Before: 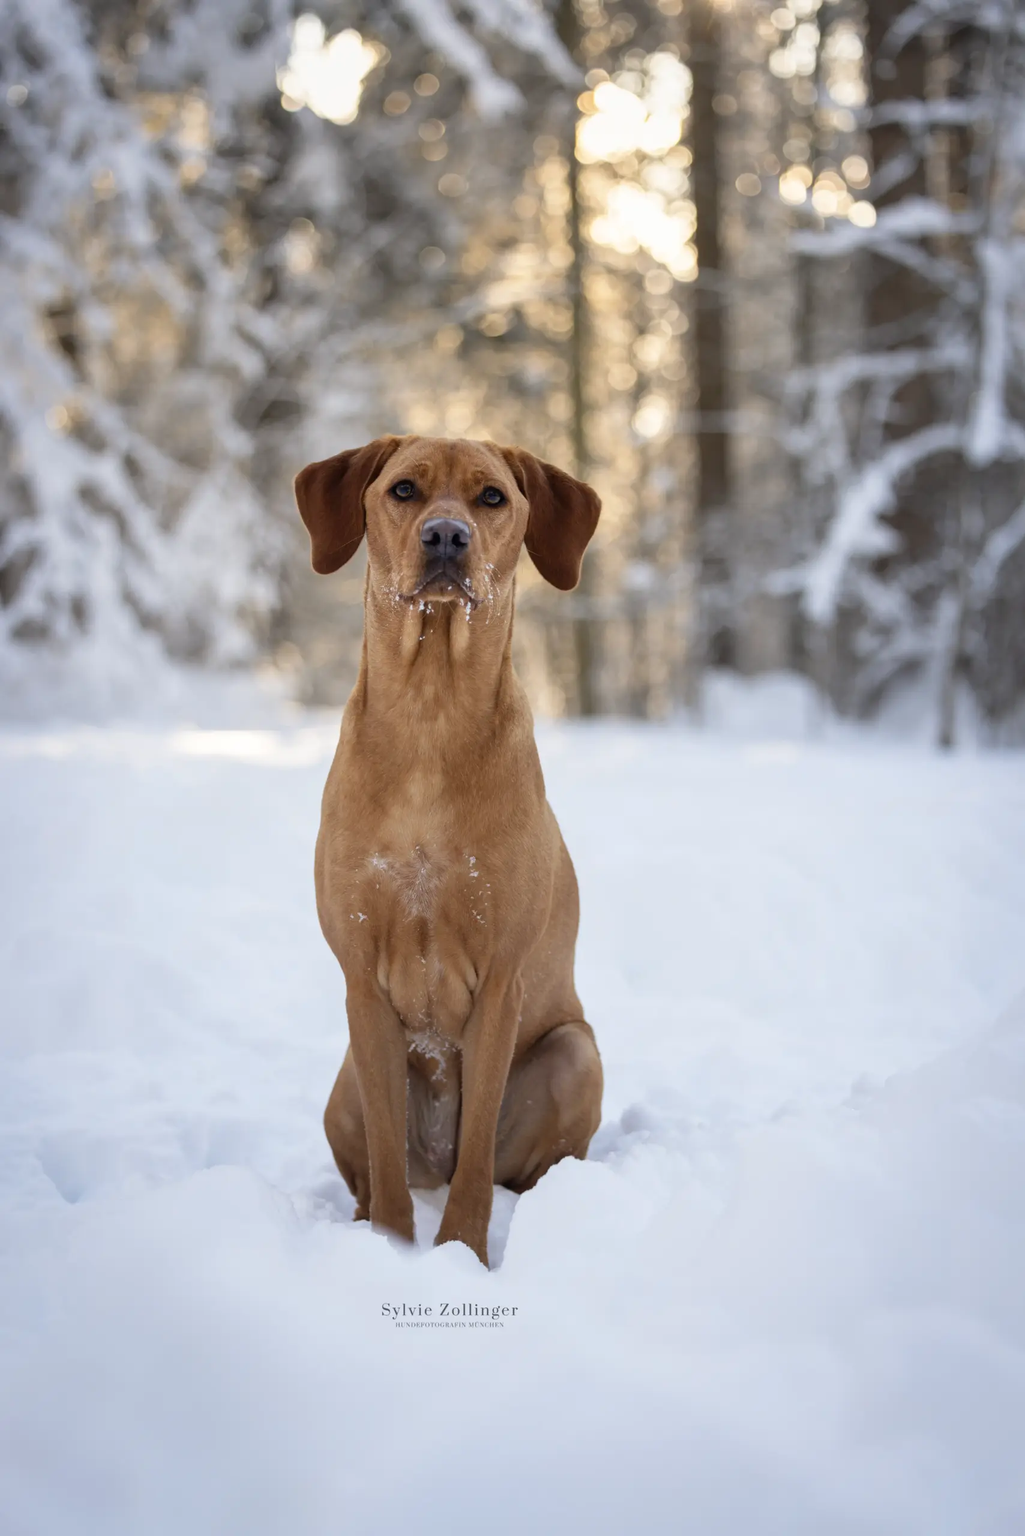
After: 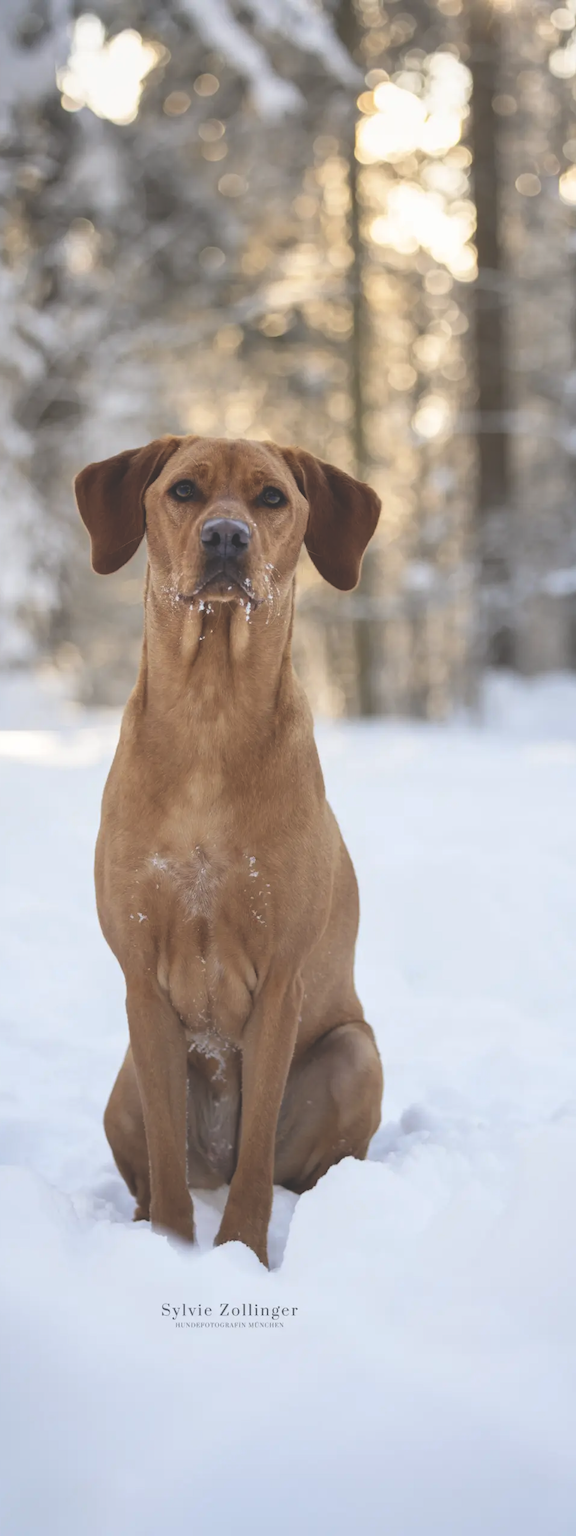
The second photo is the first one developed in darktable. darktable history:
exposure: black level correction -0.03, compensate highlight preservation false
crop: left 21.496%, right 22.254%
color zones: curves: ch0 [(0.068, 0.464) (0.25, 0.5) (0.48, 0.508) (0.75, 0.536) (0.886, 0.476) (0.967, 0.456)]; ch1 [(0.066, 0.456) (0.25, 0.5) (0.616, 0.508) (0.746, 0.56) (0.934, 0.444)]
